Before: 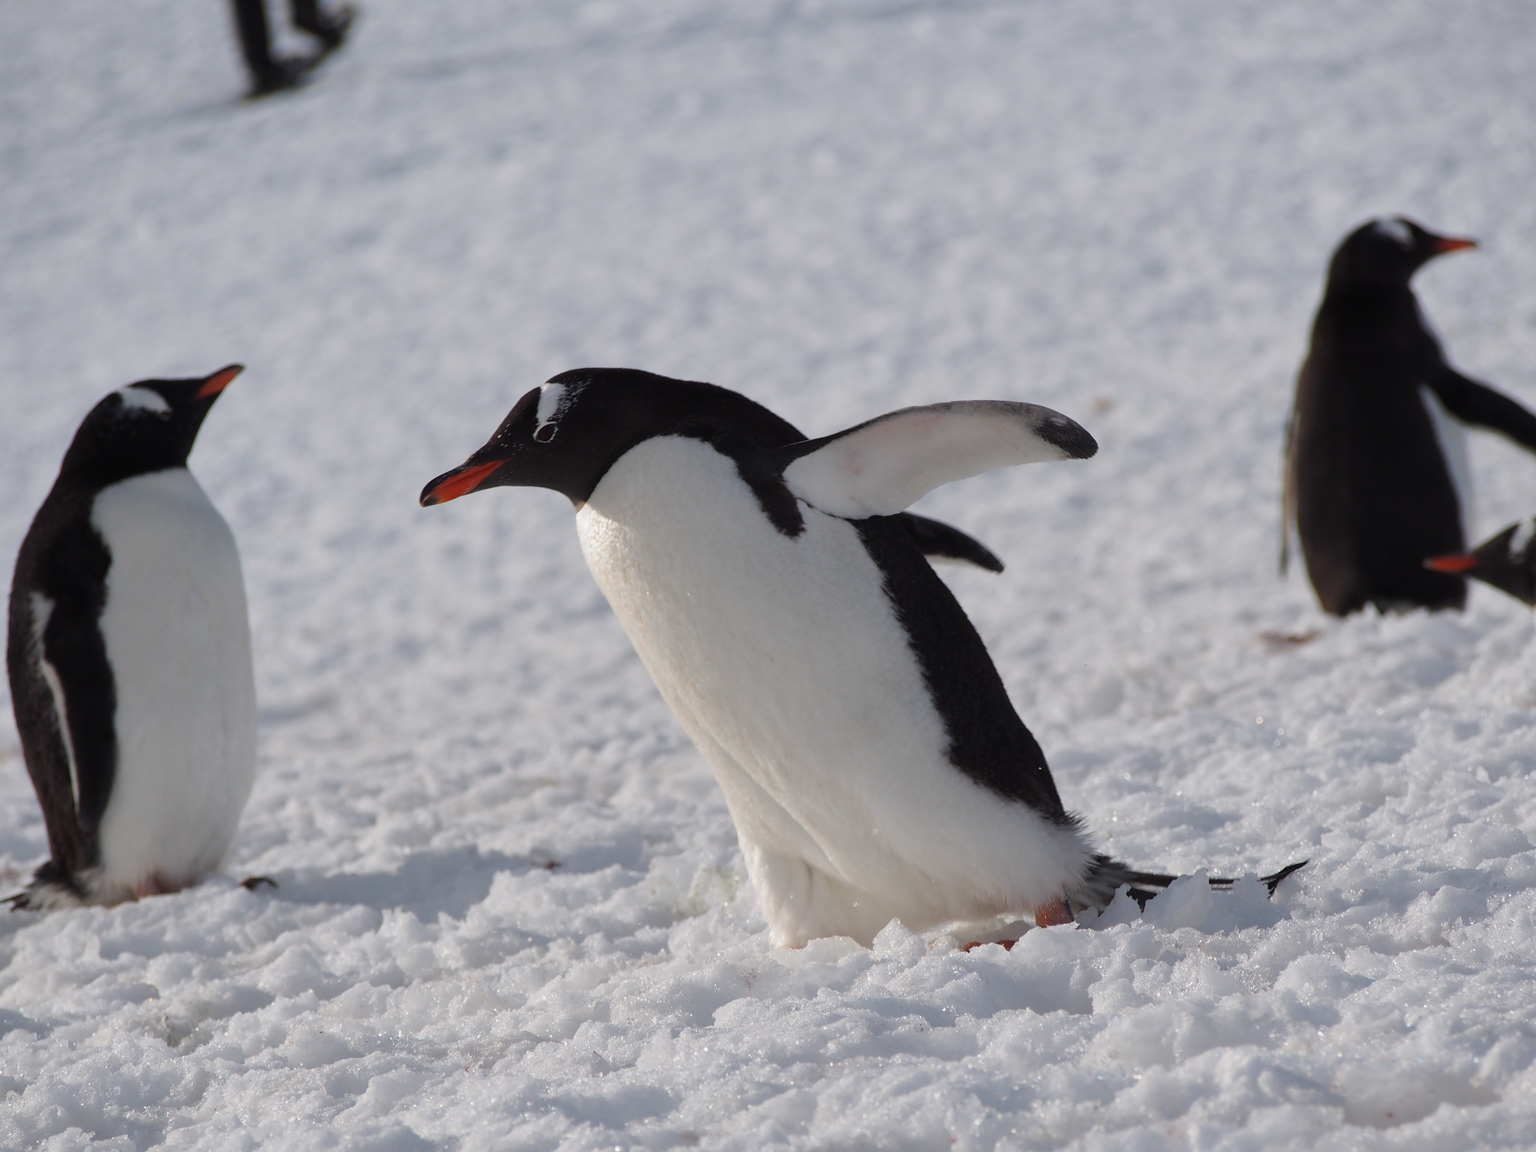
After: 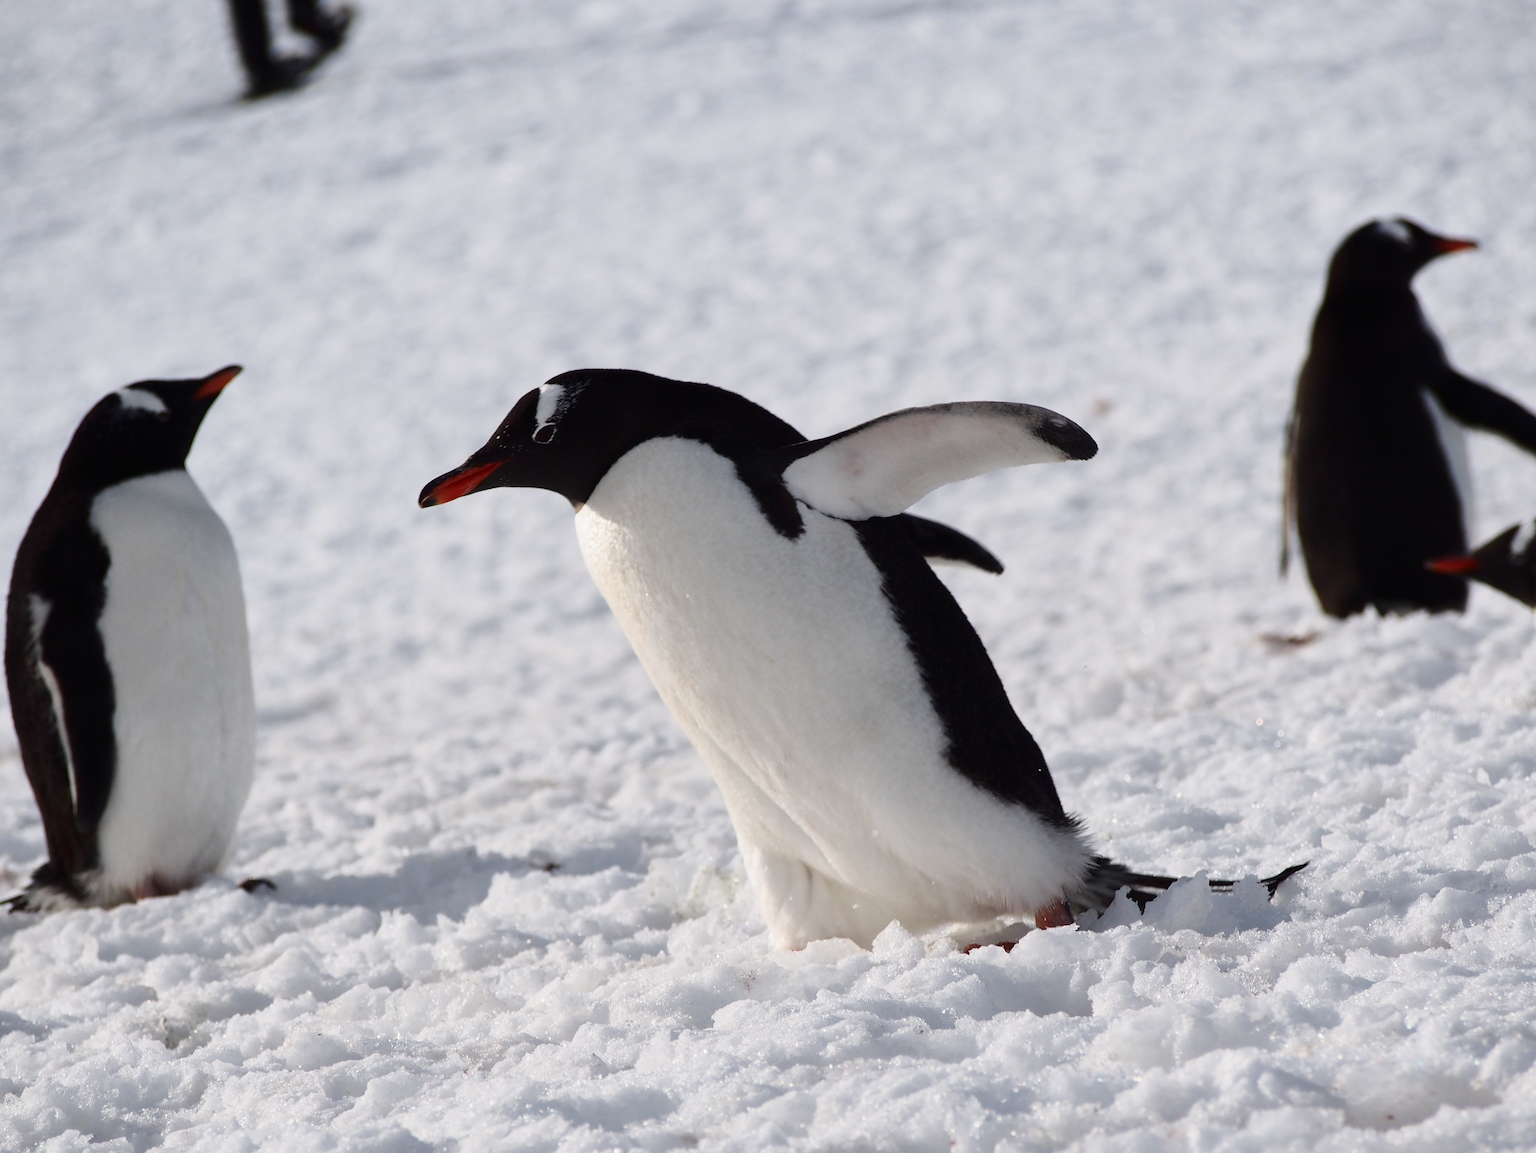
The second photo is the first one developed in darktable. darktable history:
crop and rotate: left 0.166%, bottom 0.003%
tone curve: curves: ch0 [(0, 0) (0.195, 0.109) (0.751, 0.848) (1, 1)], color space Lab, independent channels, preserve colors none
exposure: compensate highlight preservation false
